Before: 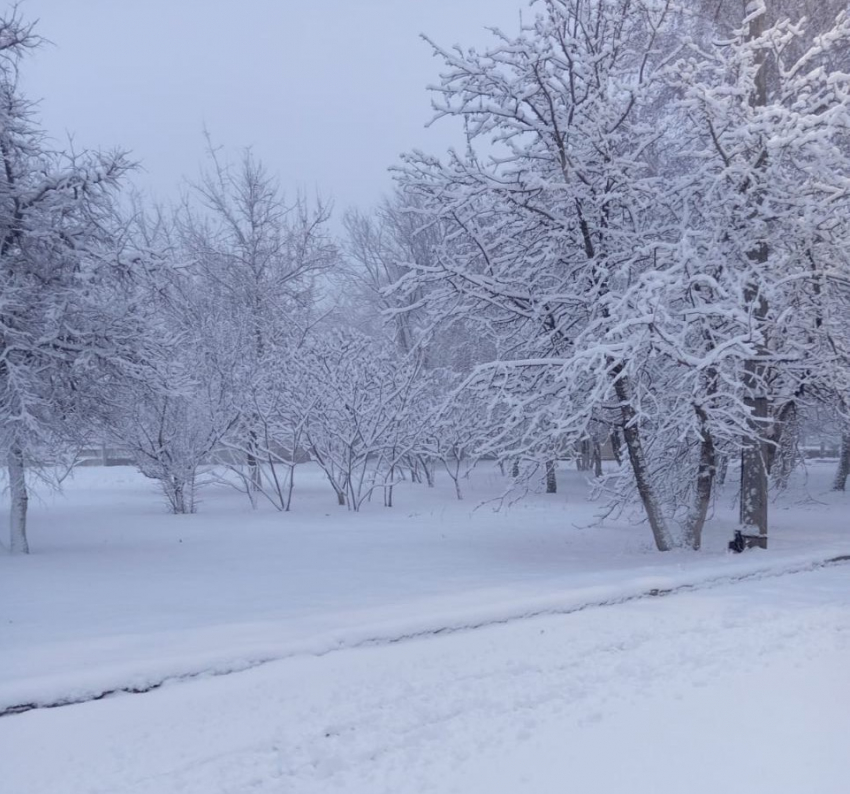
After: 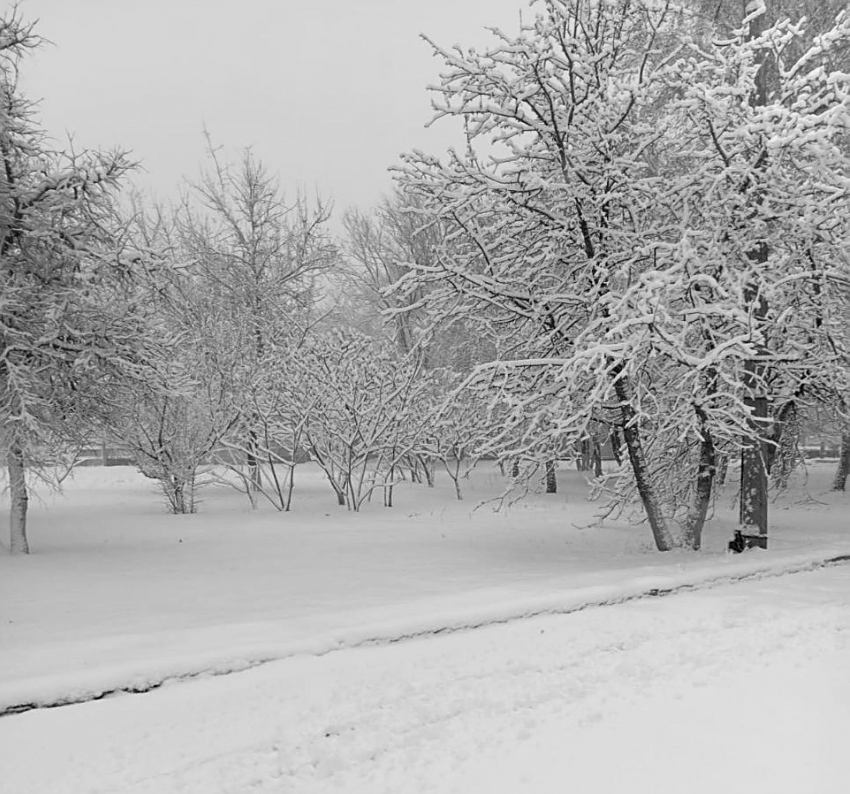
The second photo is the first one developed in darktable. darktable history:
sharpen: on, module defaults
filmic rgb: white relative exposure 2.45 EV, hardness 6.33
contrast brightness saturation: saturation -1
